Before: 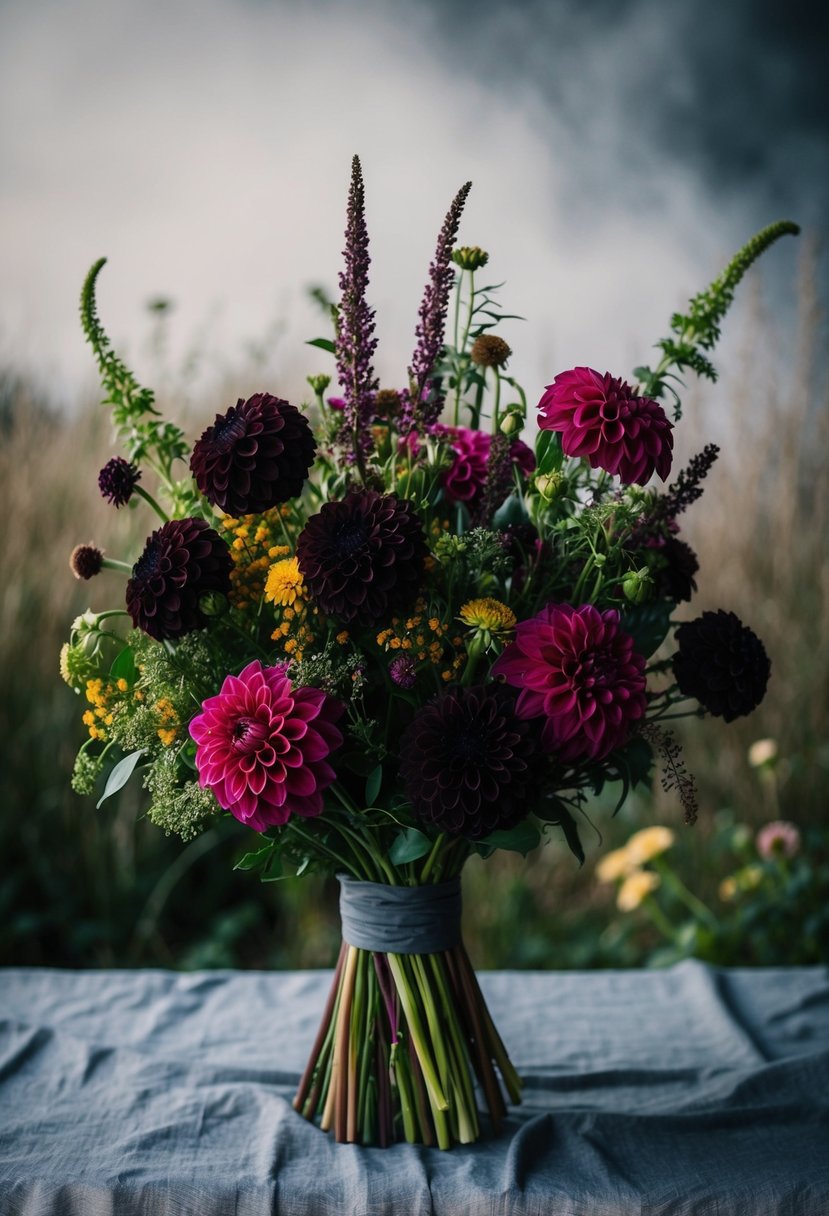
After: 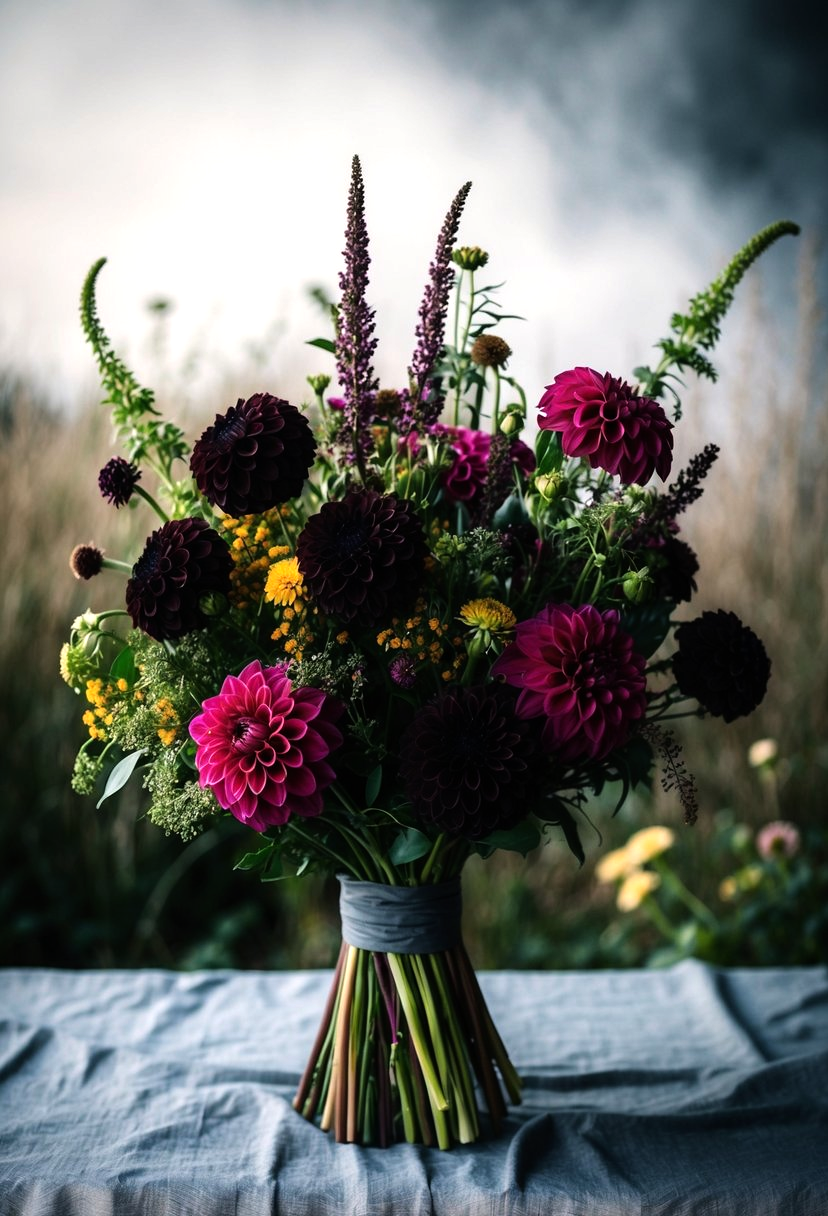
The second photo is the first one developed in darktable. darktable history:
tone equalizer: -8 EV -0.732 EV, -7 EV -0.723 EV, -6 EV -0.619 EV, -5 EV -0.389 EV, -3 EV 0.366 EV, -2 EV 0.6 EV, -1 EV 0.683 EV, +0 EV 0.736 EV, mask exposure compensation -0.505 EV
